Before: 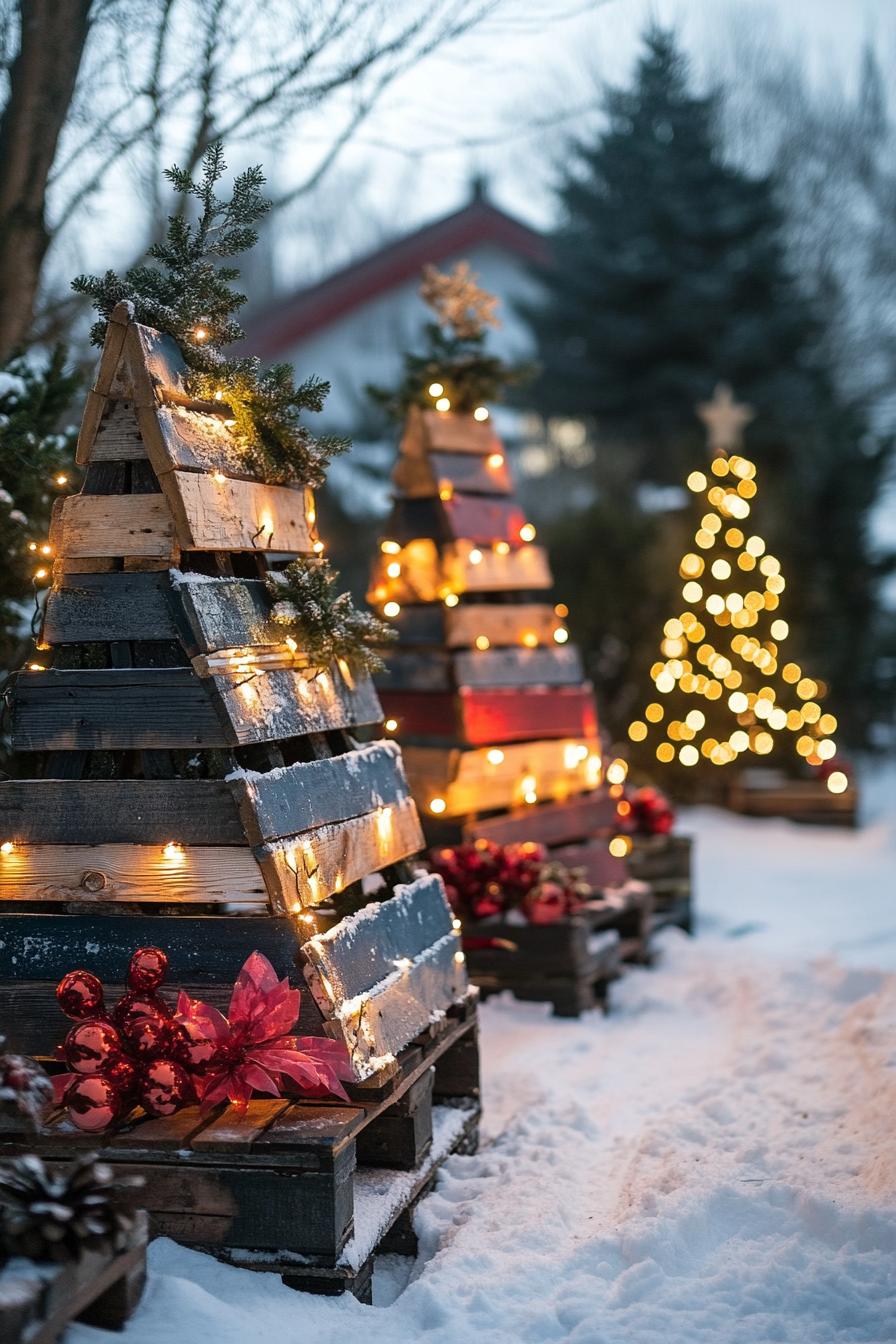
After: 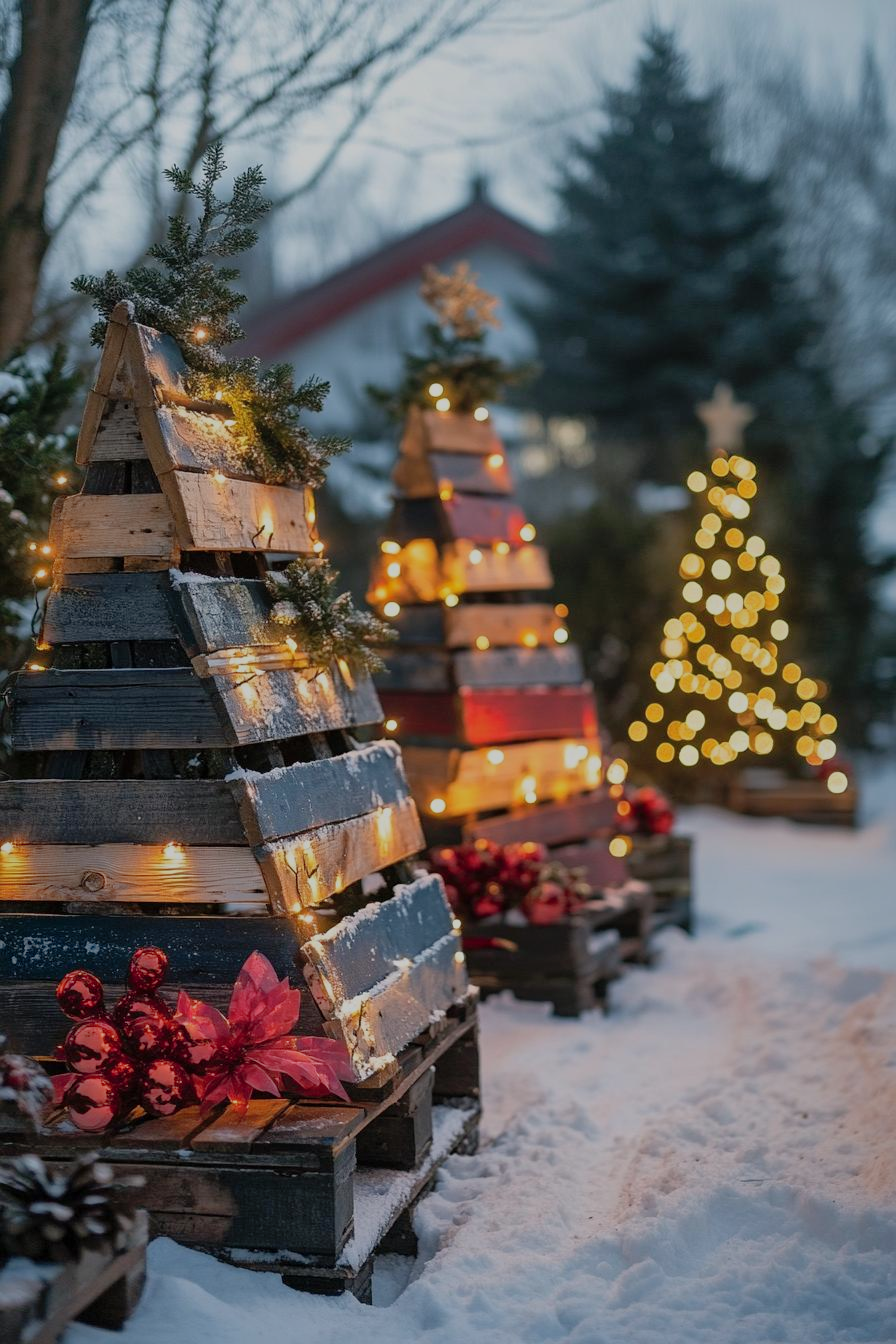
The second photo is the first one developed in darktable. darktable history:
exposure: exposure -0.608 EV, compensate exposure bias true, compensate highlight preservation false
shadows and highlights: on, module defaults
